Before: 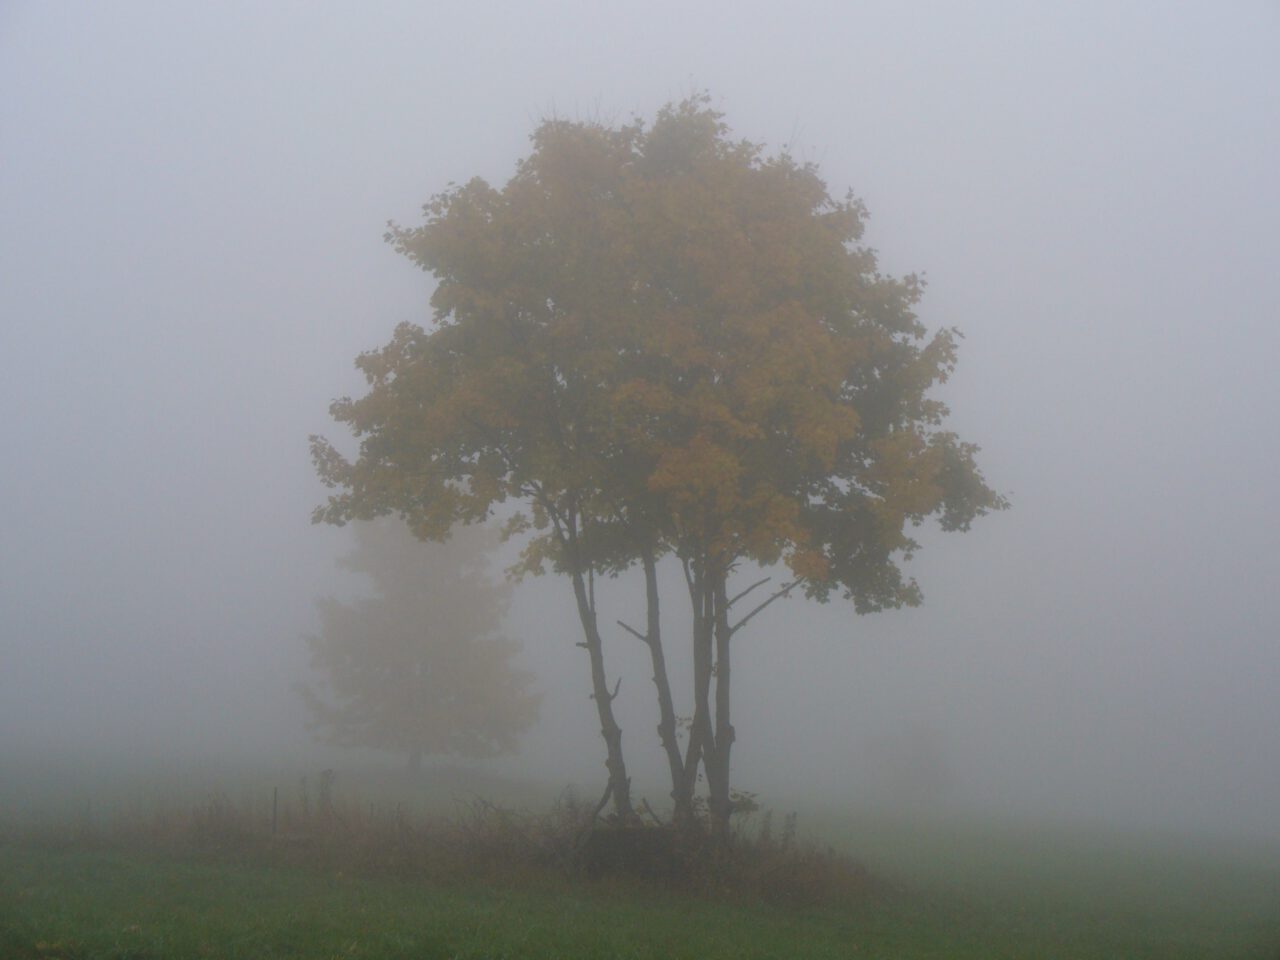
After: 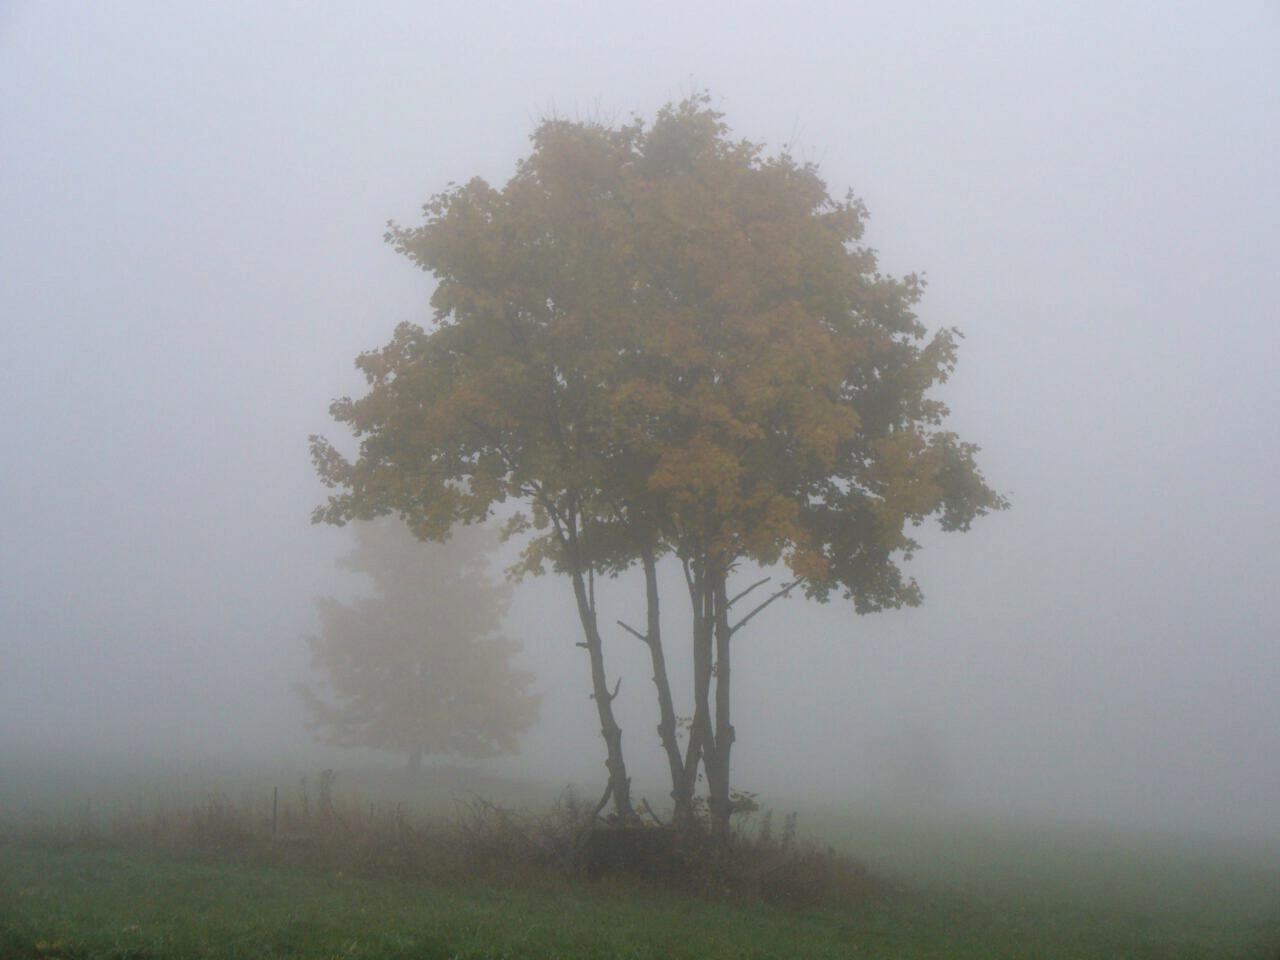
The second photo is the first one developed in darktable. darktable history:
local contrast: detail 130%
rgb levels: levels [[0.01, 0.419, 0.839], [0, 0.5, 1], [0, 0.5, 1]]
